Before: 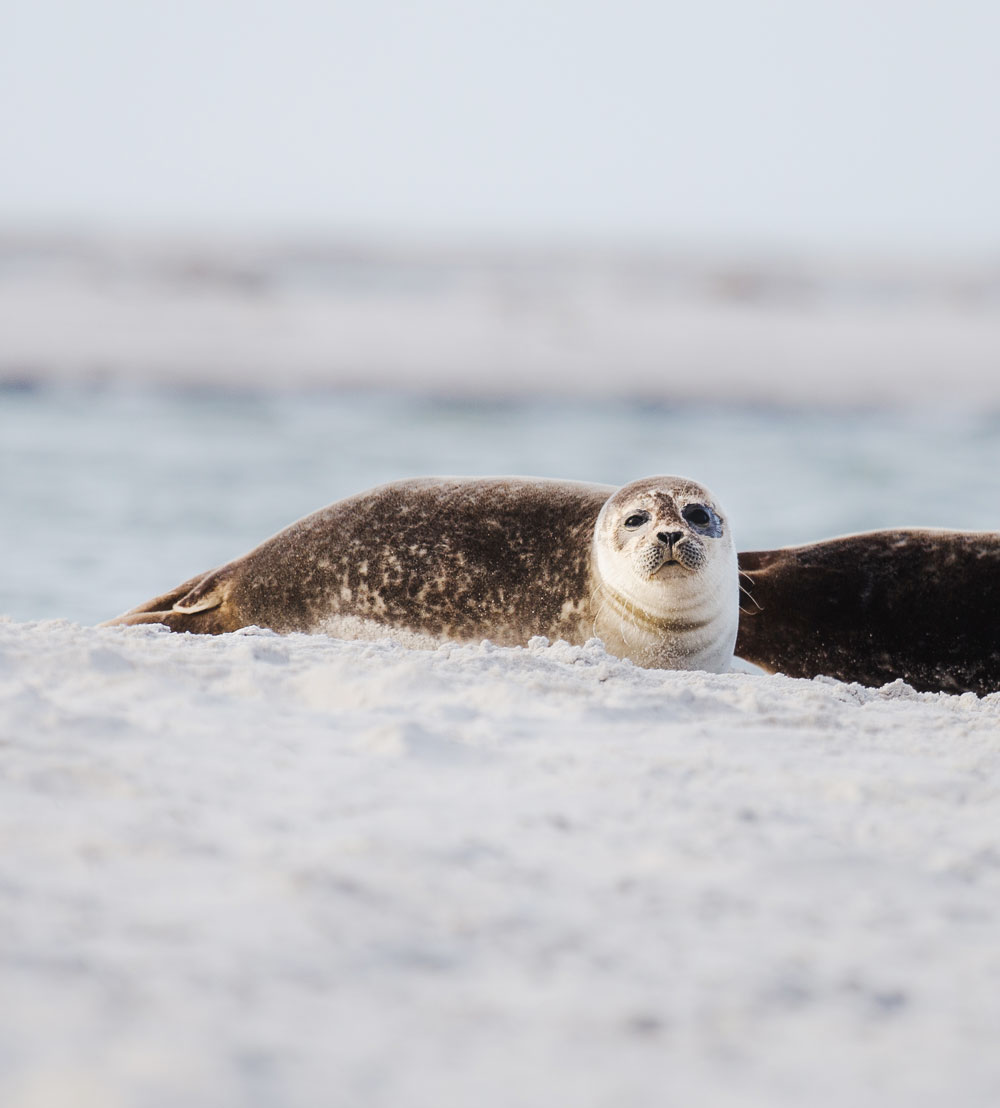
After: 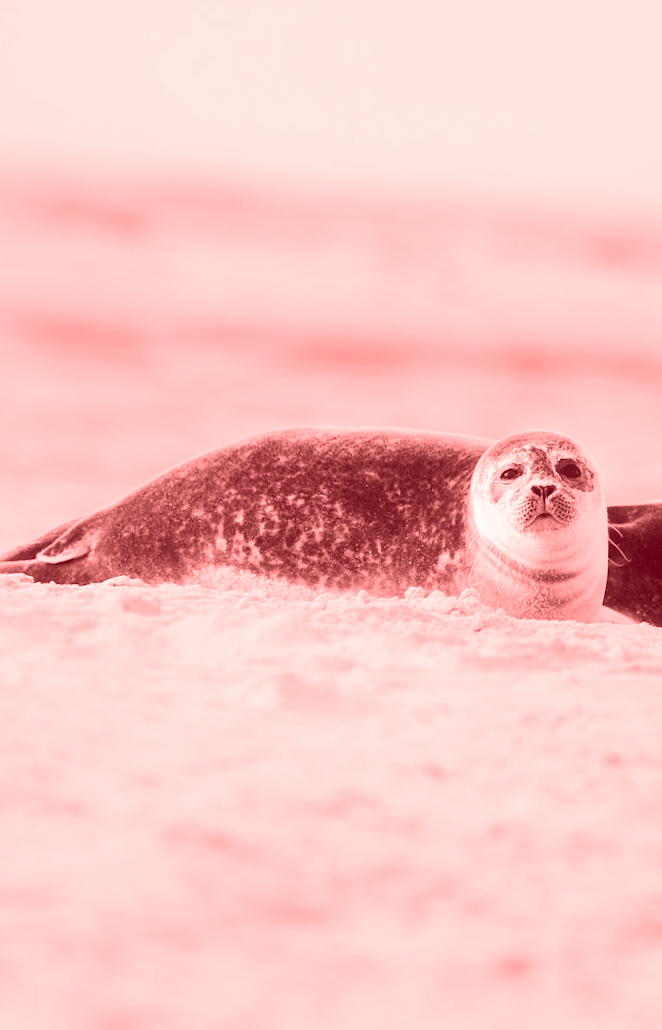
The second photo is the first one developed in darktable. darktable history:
crop and rotate: left 15.546%, right 17.787%
shadows and highlights: shadows 25, highlights -25
rotate and perspective: rotation 0.679°, lens shift (horizontal) 0.136, crop left 0.009, crop right 0.991, crop top 0.078, crop bottom 0.95
colorize: saturation 60%, source mix 100%
